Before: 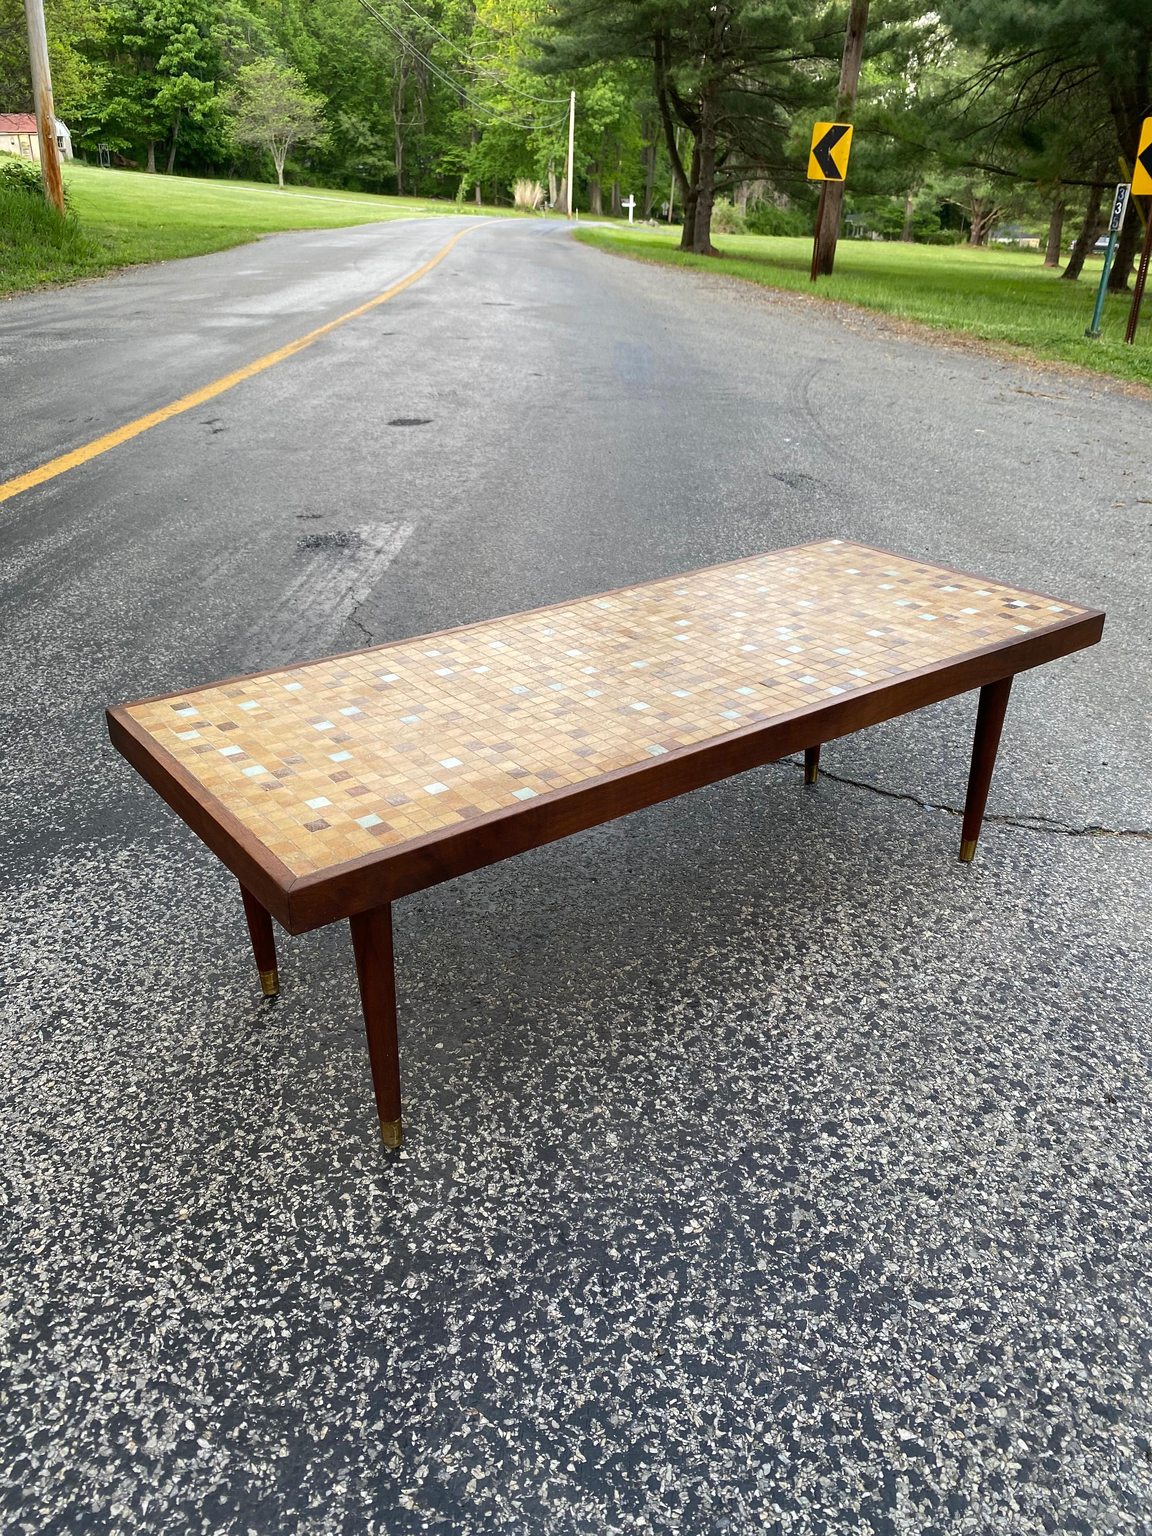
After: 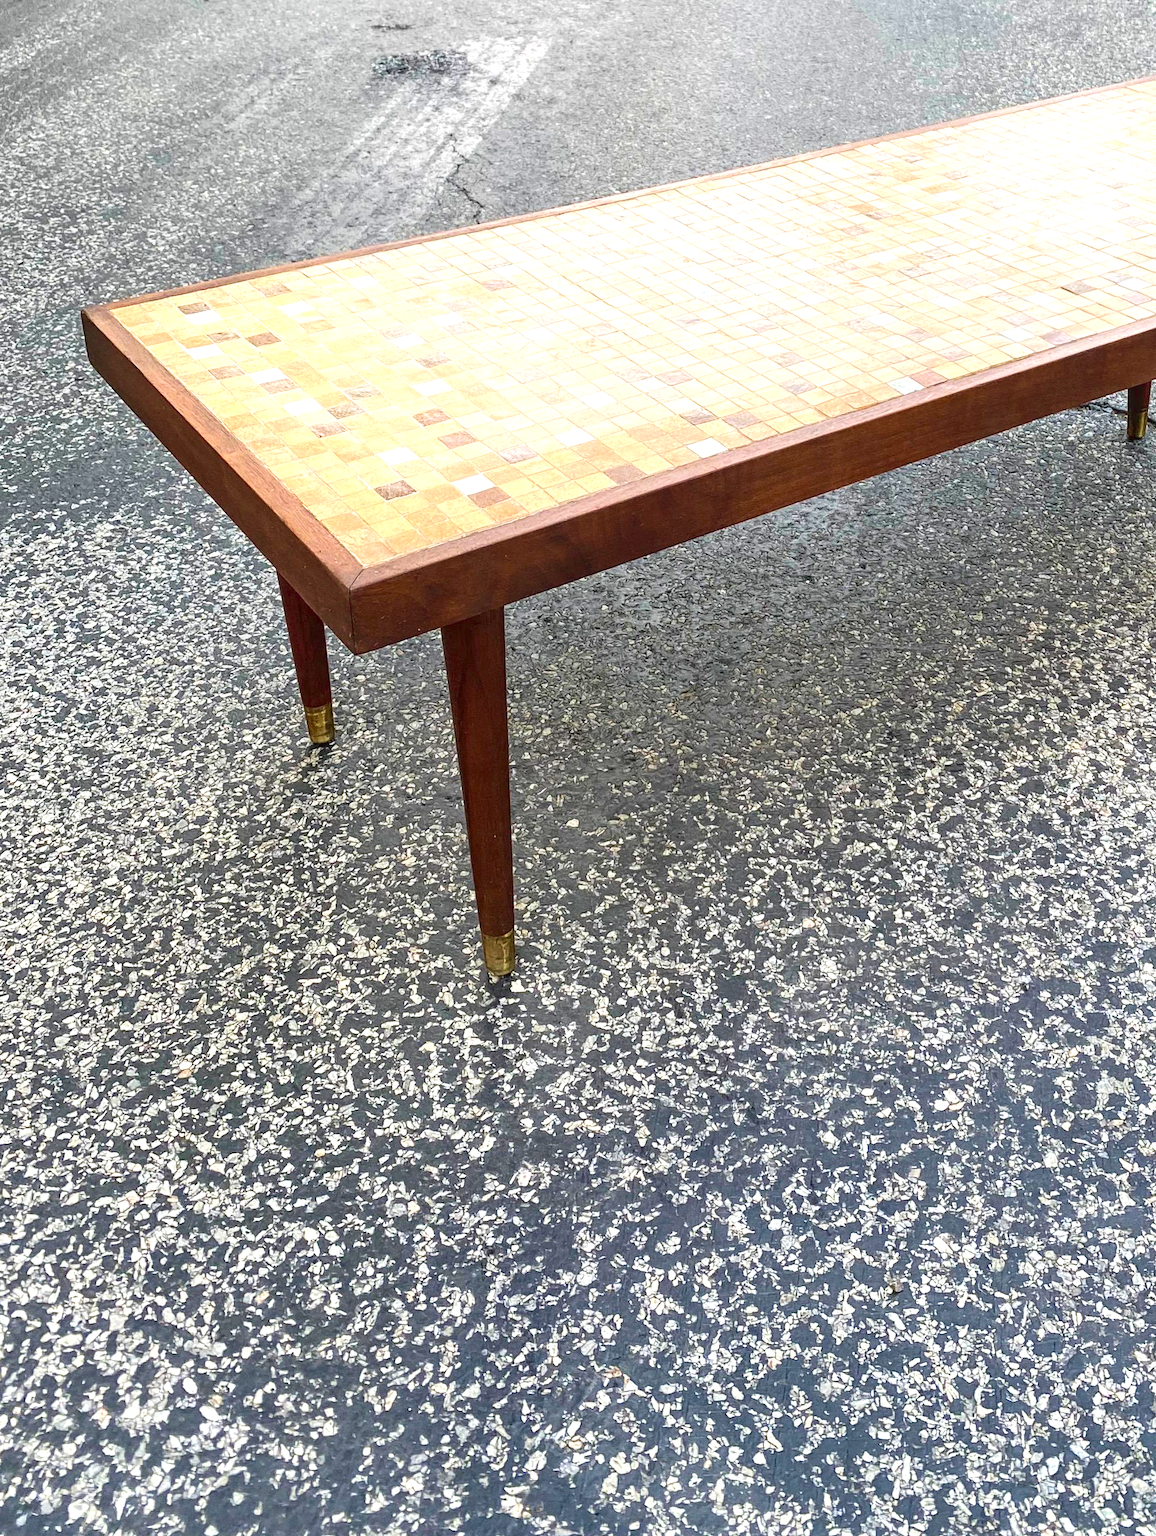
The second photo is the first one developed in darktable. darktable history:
tone curve: curves: ch0 [(0, 0.036) (0.053, 0.068) (0.211, 0.217) (0.519, 0.513) (0.847, 0.82) (0.991, 0.914)]; ch1 [(0, 0) (0.276, 0.206) (0.412, 0.353) (0.482, 0.475) (0.495, 0.5) (0.509, 0.502) (0.563, 0.57) (0.667, 0.672) (0.788, 0.809) (1, 1)]; ch2 [(0, 0) (0.438, 0.456) (0.473, 0.47) (0.503, 0.503) (0.523, 0.528) (0.562, 0.571) (0.612, 0.61) (0.679, 0.72) (1, 1)], color space Lab, linked channels, preserve colors none
crop and rotate: angle -0.954°, left 3.595%, top 31.795%, right 27.927%
local contrast: on, module defaults
velvia: on, module defaults
exposure: exposure 1.151 EV, compensate highlight preservation false
tone equalizer: -7 EV 0.126 EV, edges refinement/feathering 500, mask exposure compensation -1.57 EV, preserve details no
